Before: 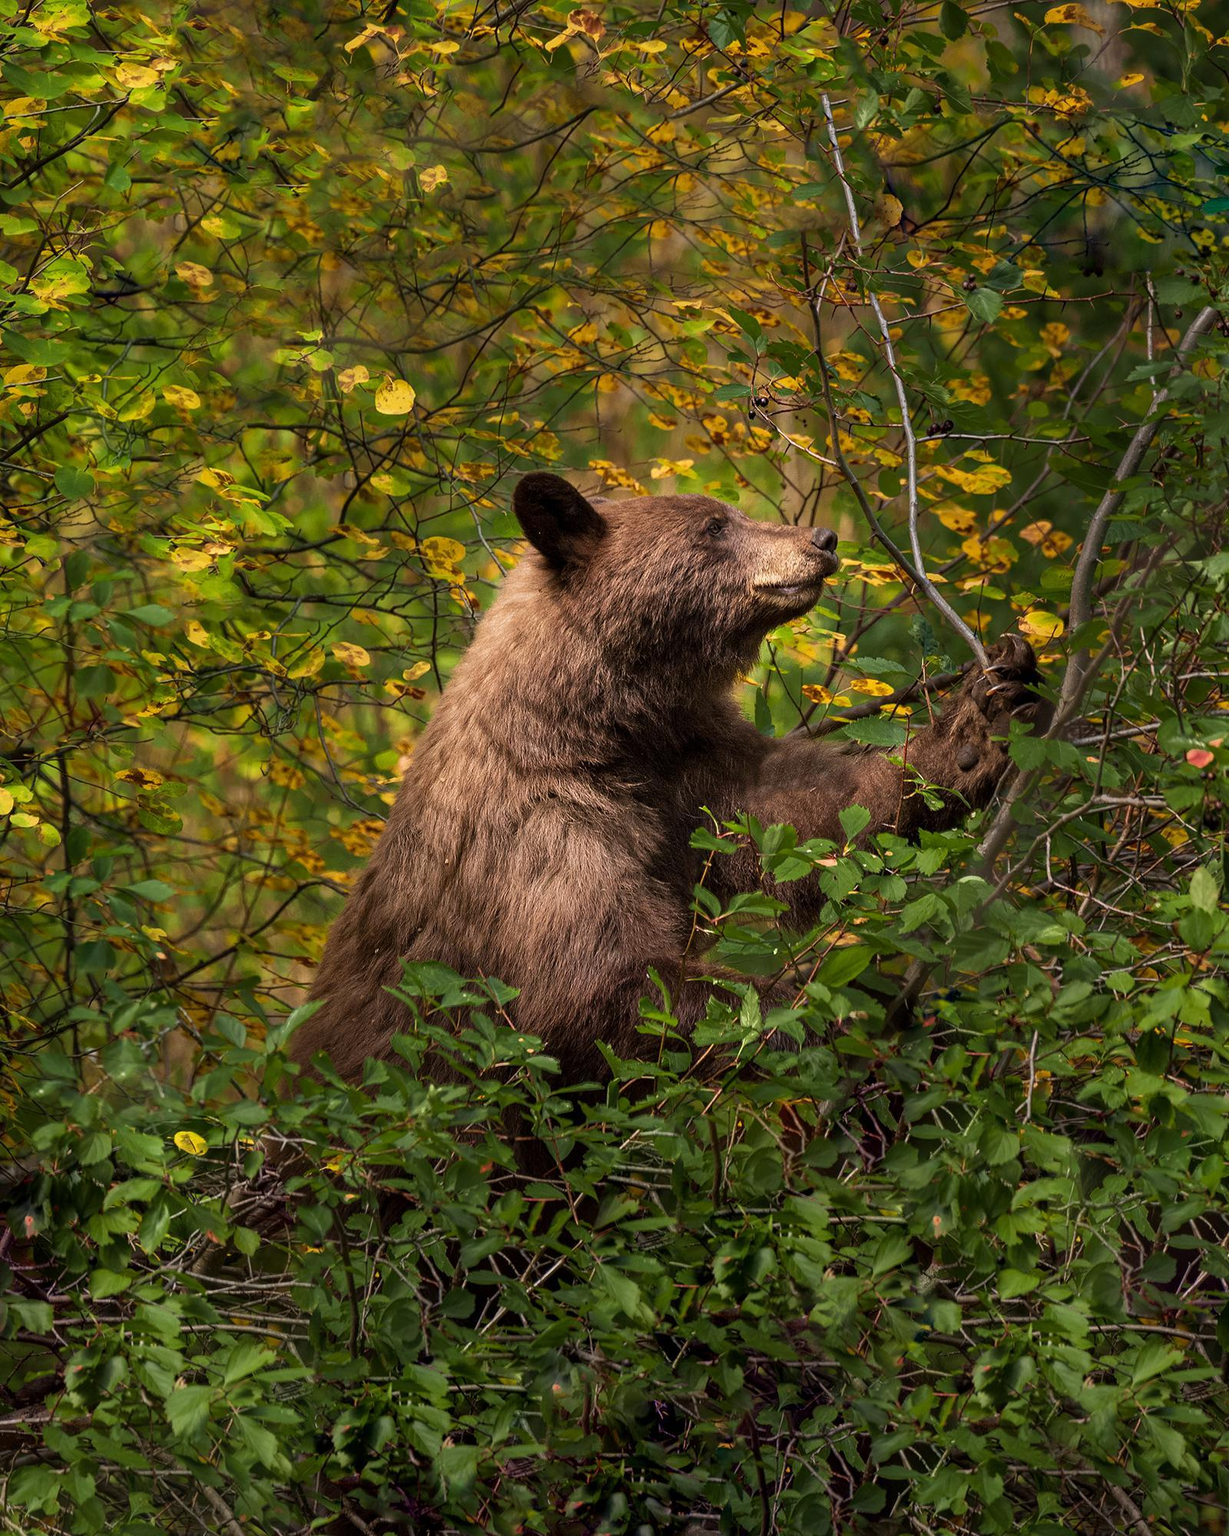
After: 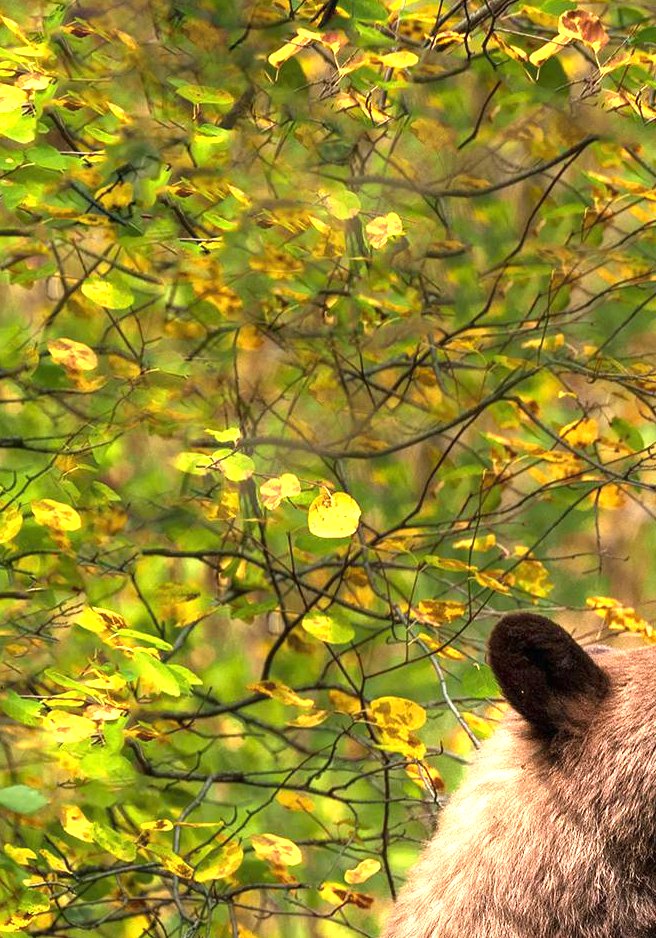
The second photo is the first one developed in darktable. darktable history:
crop and rotate: left 11.269%, top 0.104%, right 47.687%, bottom 52.95%
exposure: black level correction 0, exposure 1.402 EV, compensate highlight preservation false
